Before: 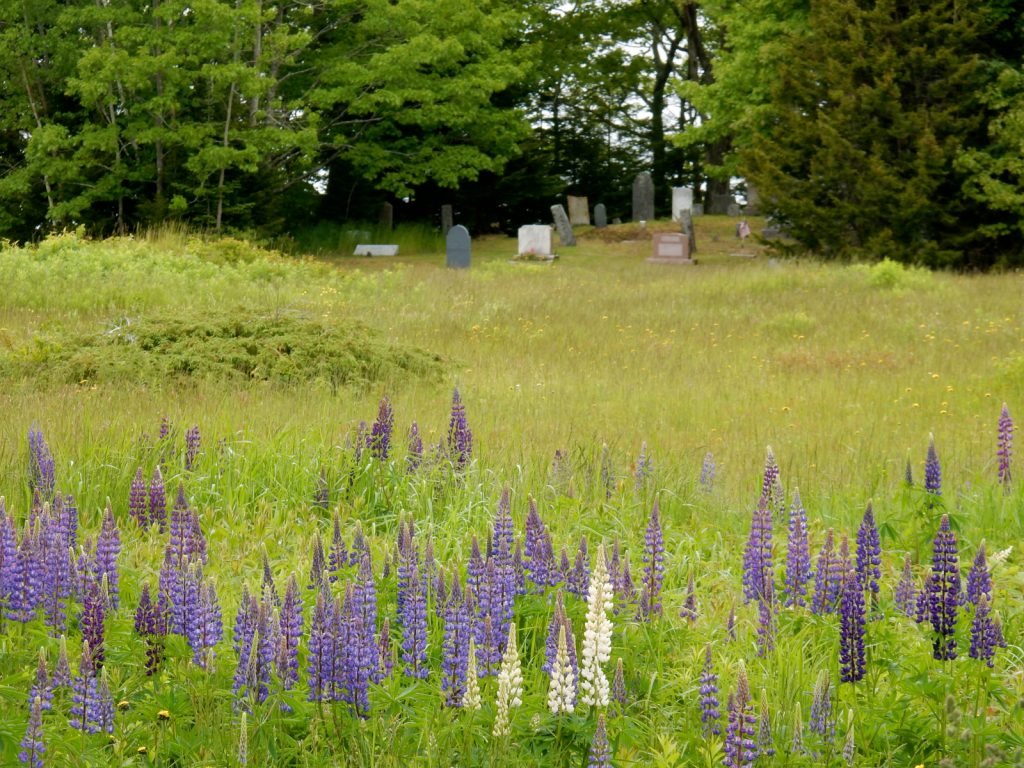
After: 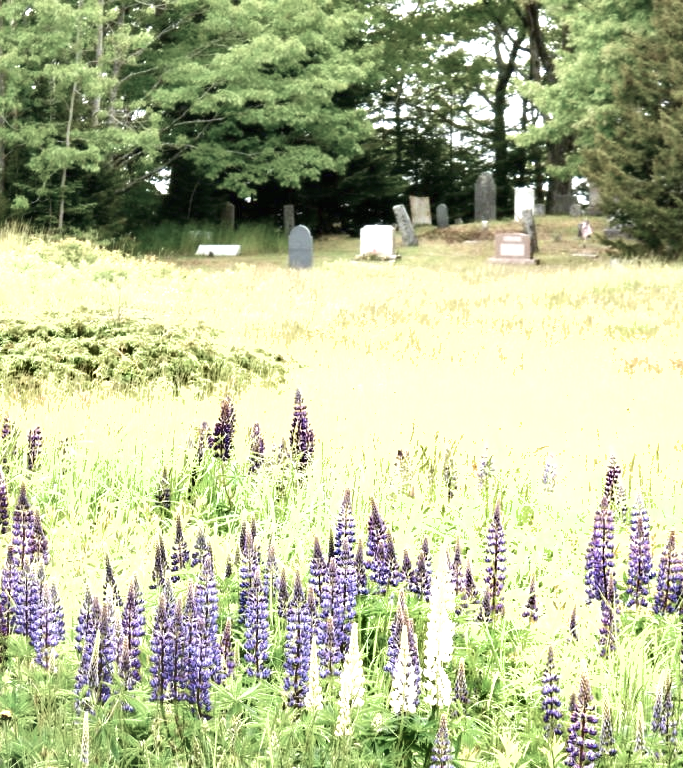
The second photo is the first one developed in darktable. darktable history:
crop and rotate: left 15.446%, right 17.836%
exposure: black level correction 0, exposure 1.55 EV, compensate exposure bias true, compensate highlight preservation false
color balance rgb: linear chroma grading › global chroma -16.06%, perceptual saturation grading › global saturation -32.85%, global vibrance -23.56%
shadows and highlights: shadows 12, white point adjustment 1.2, soften with gaussian
white balance: red 1, blue 1
